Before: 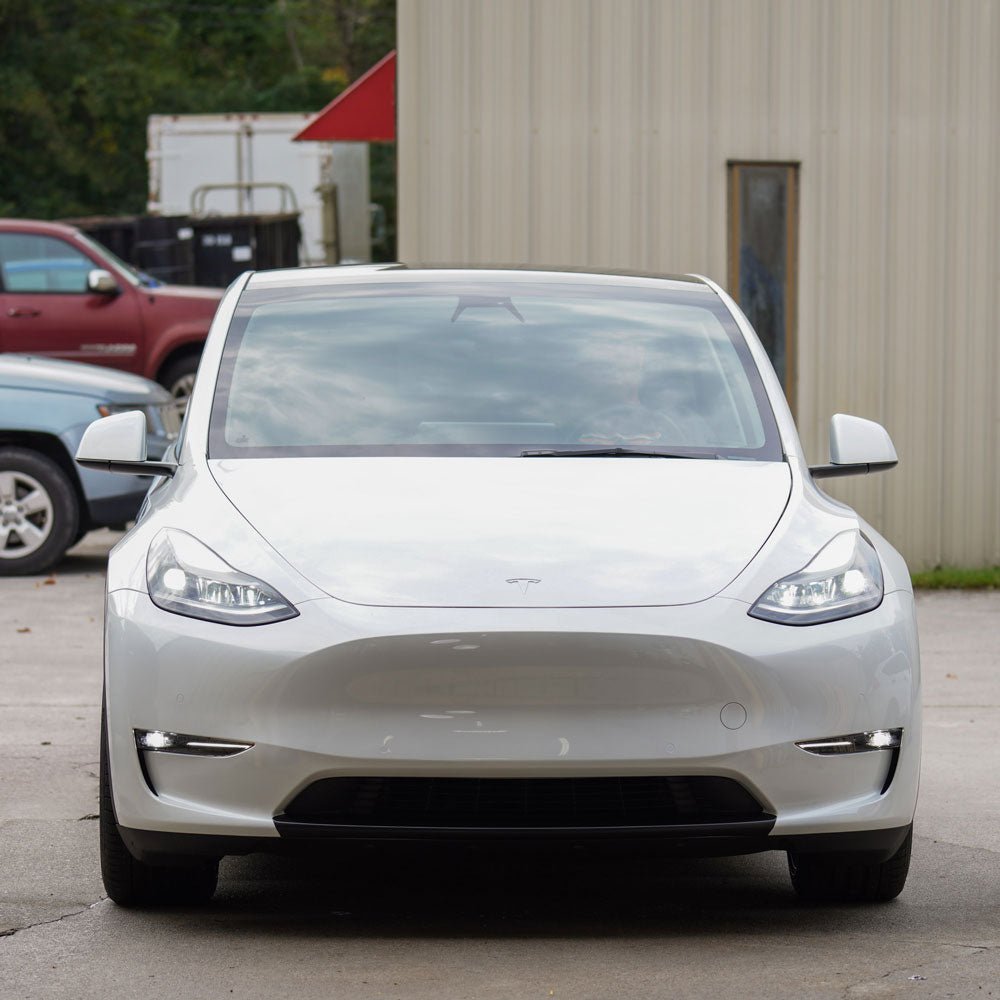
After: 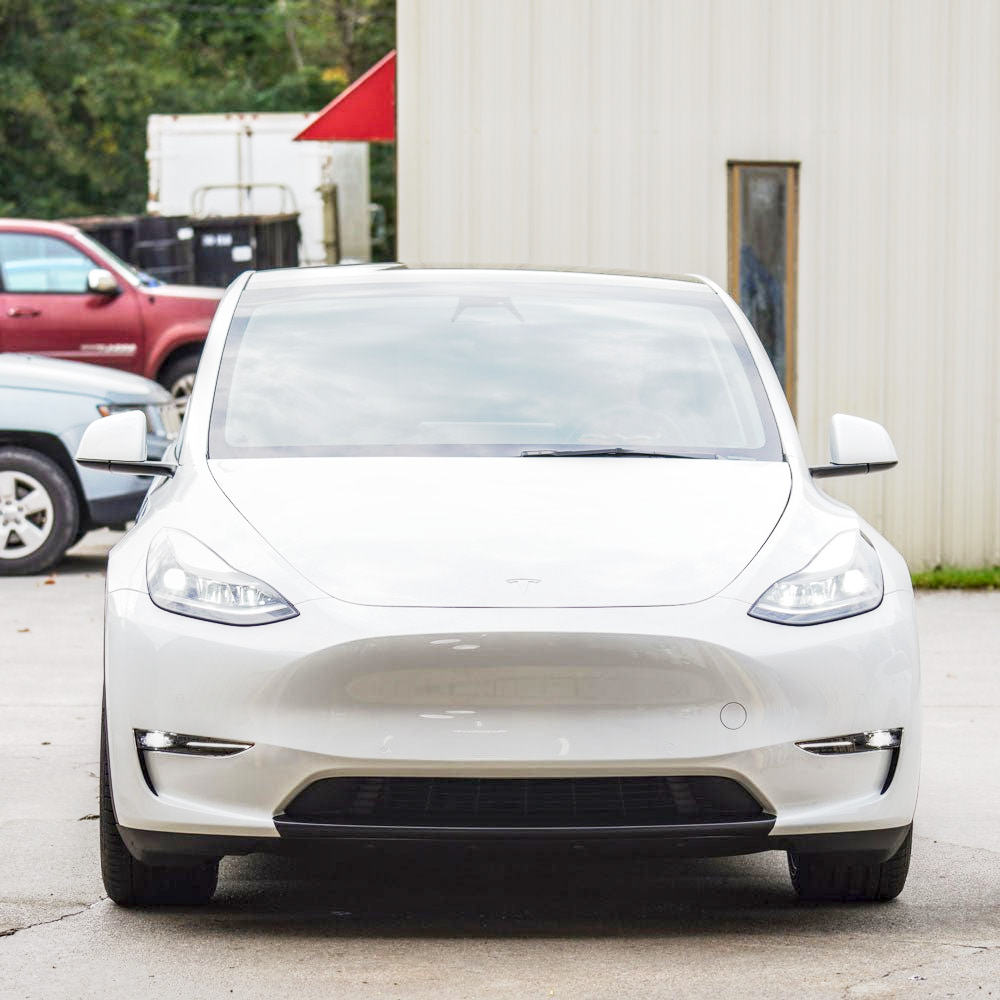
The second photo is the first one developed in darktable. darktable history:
local contrast: detail 160%
contrast brightness saturation: contrast -0.125
base curve: curves: ch0 [(0, 0) (0.088, 0.125) (0.176, 0.251) (0.354, 0.501) (0.613, 0.749) (1, 0.877)], preserve colors none
exposure: black level correction 0, exposure 1.199 EV, compensate exposure bias true, compensate highlight preservation false
